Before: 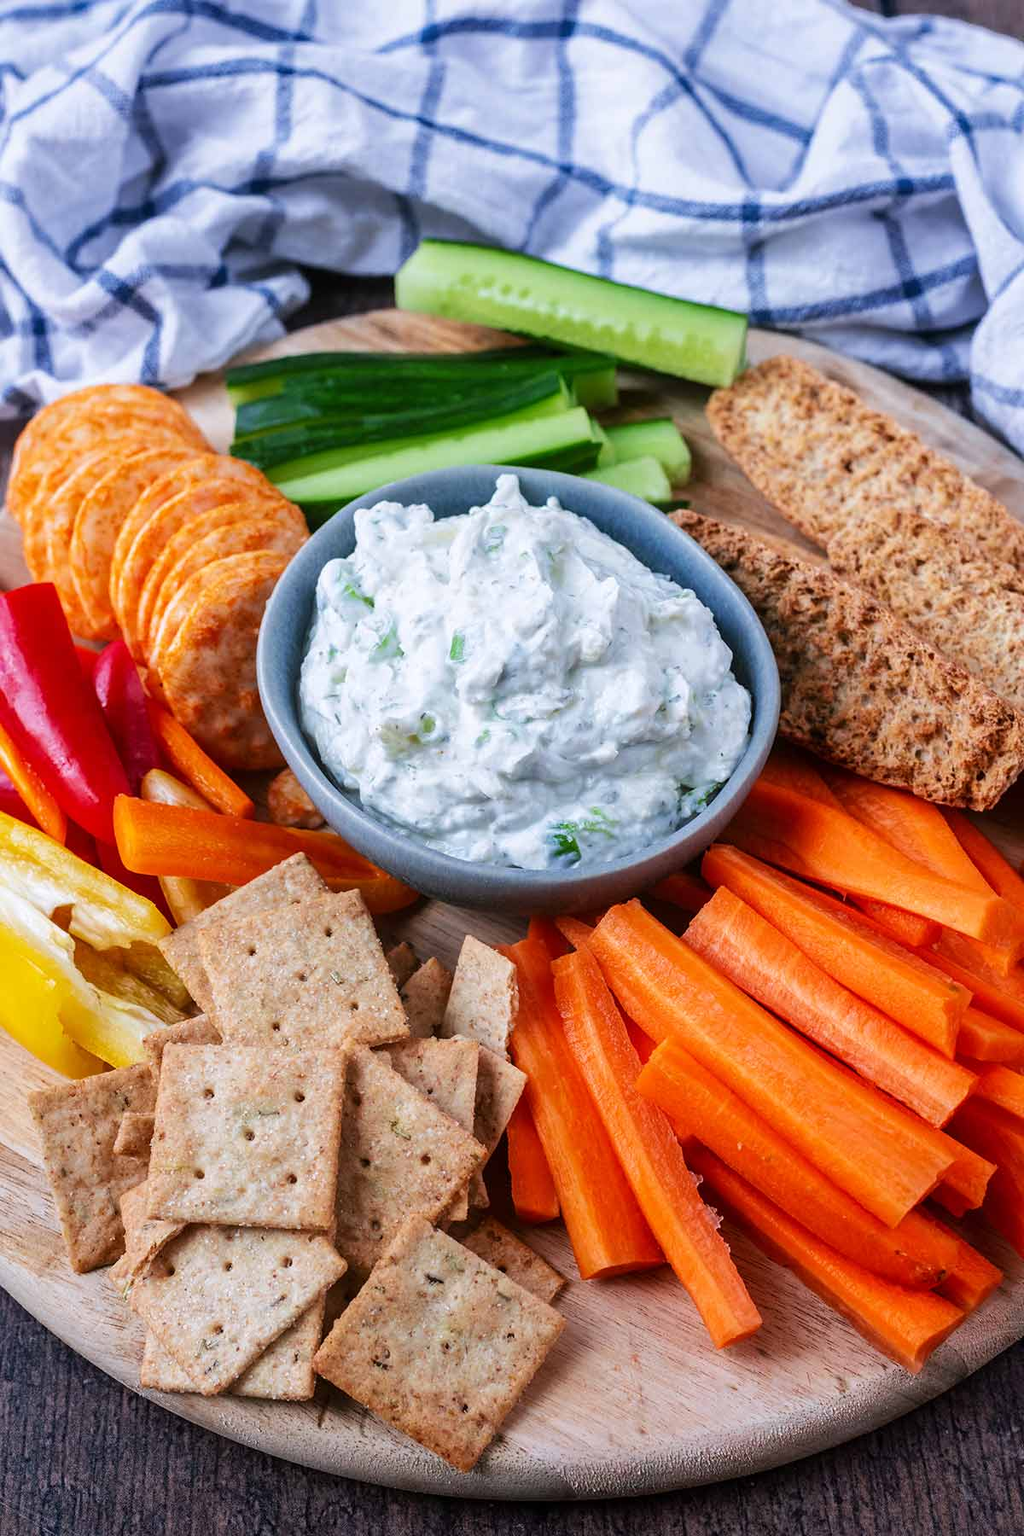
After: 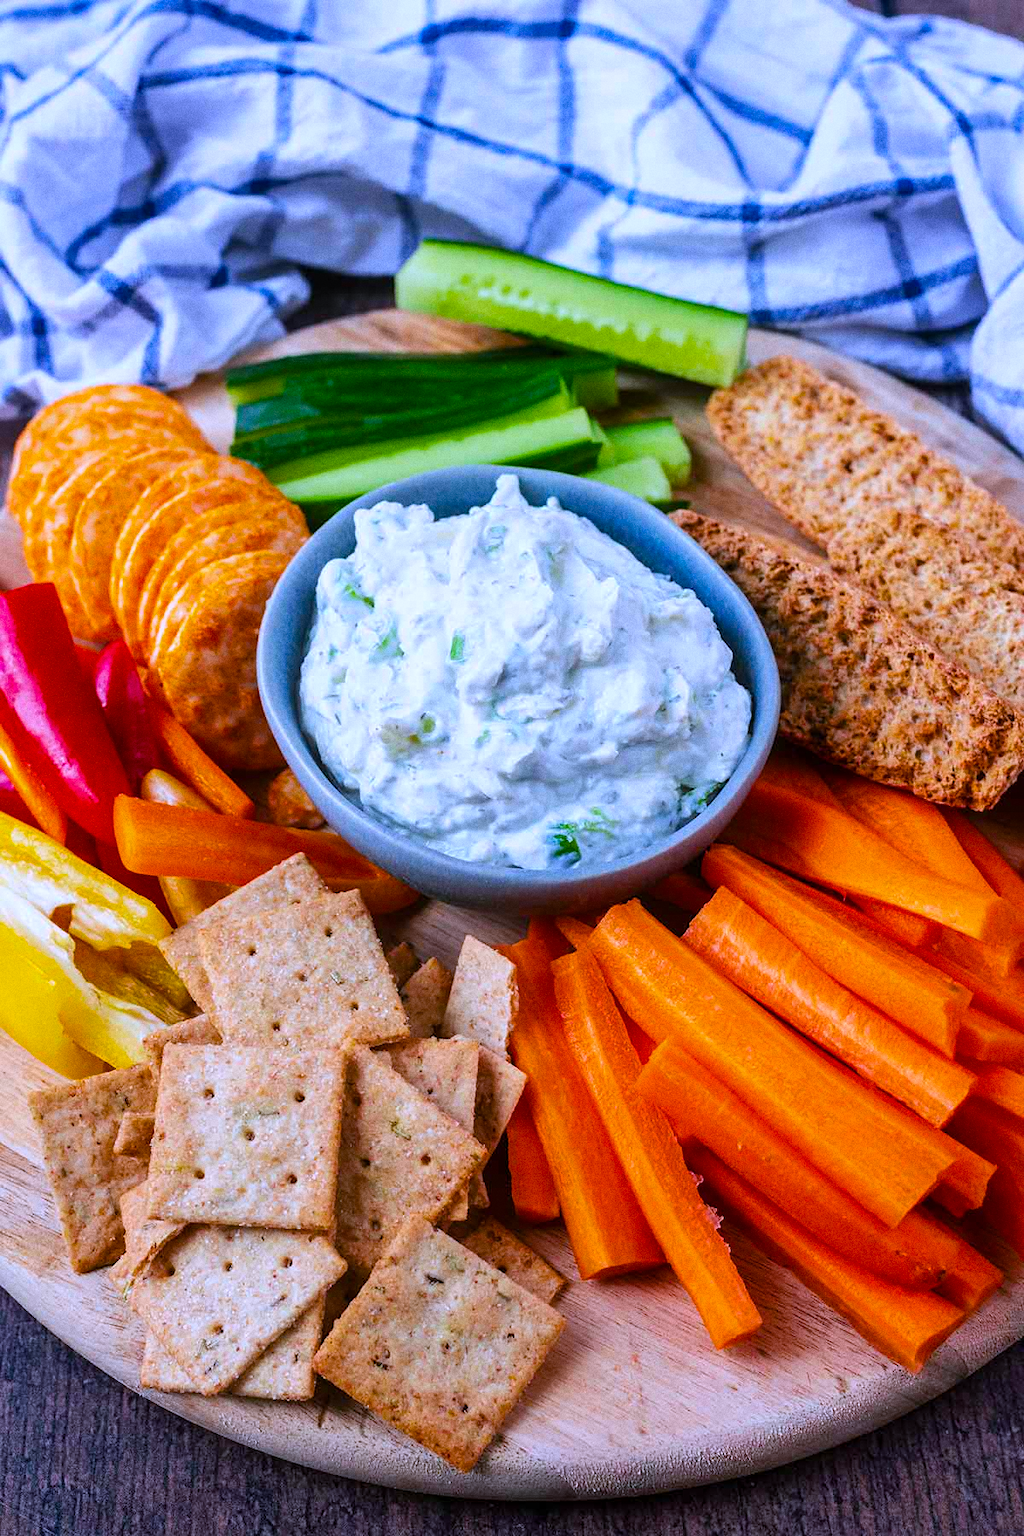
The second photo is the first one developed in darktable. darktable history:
color balance: contrast fulcrum 17.78%
color balance rgb: linear chroma grading › global chroma 10%, perceptual saturation grading › global saturation 30%, global vibrance 10%
white balance: red 0.967, blue 1.119, emerald 0.756
grain: coarseness 0.09 ISO
